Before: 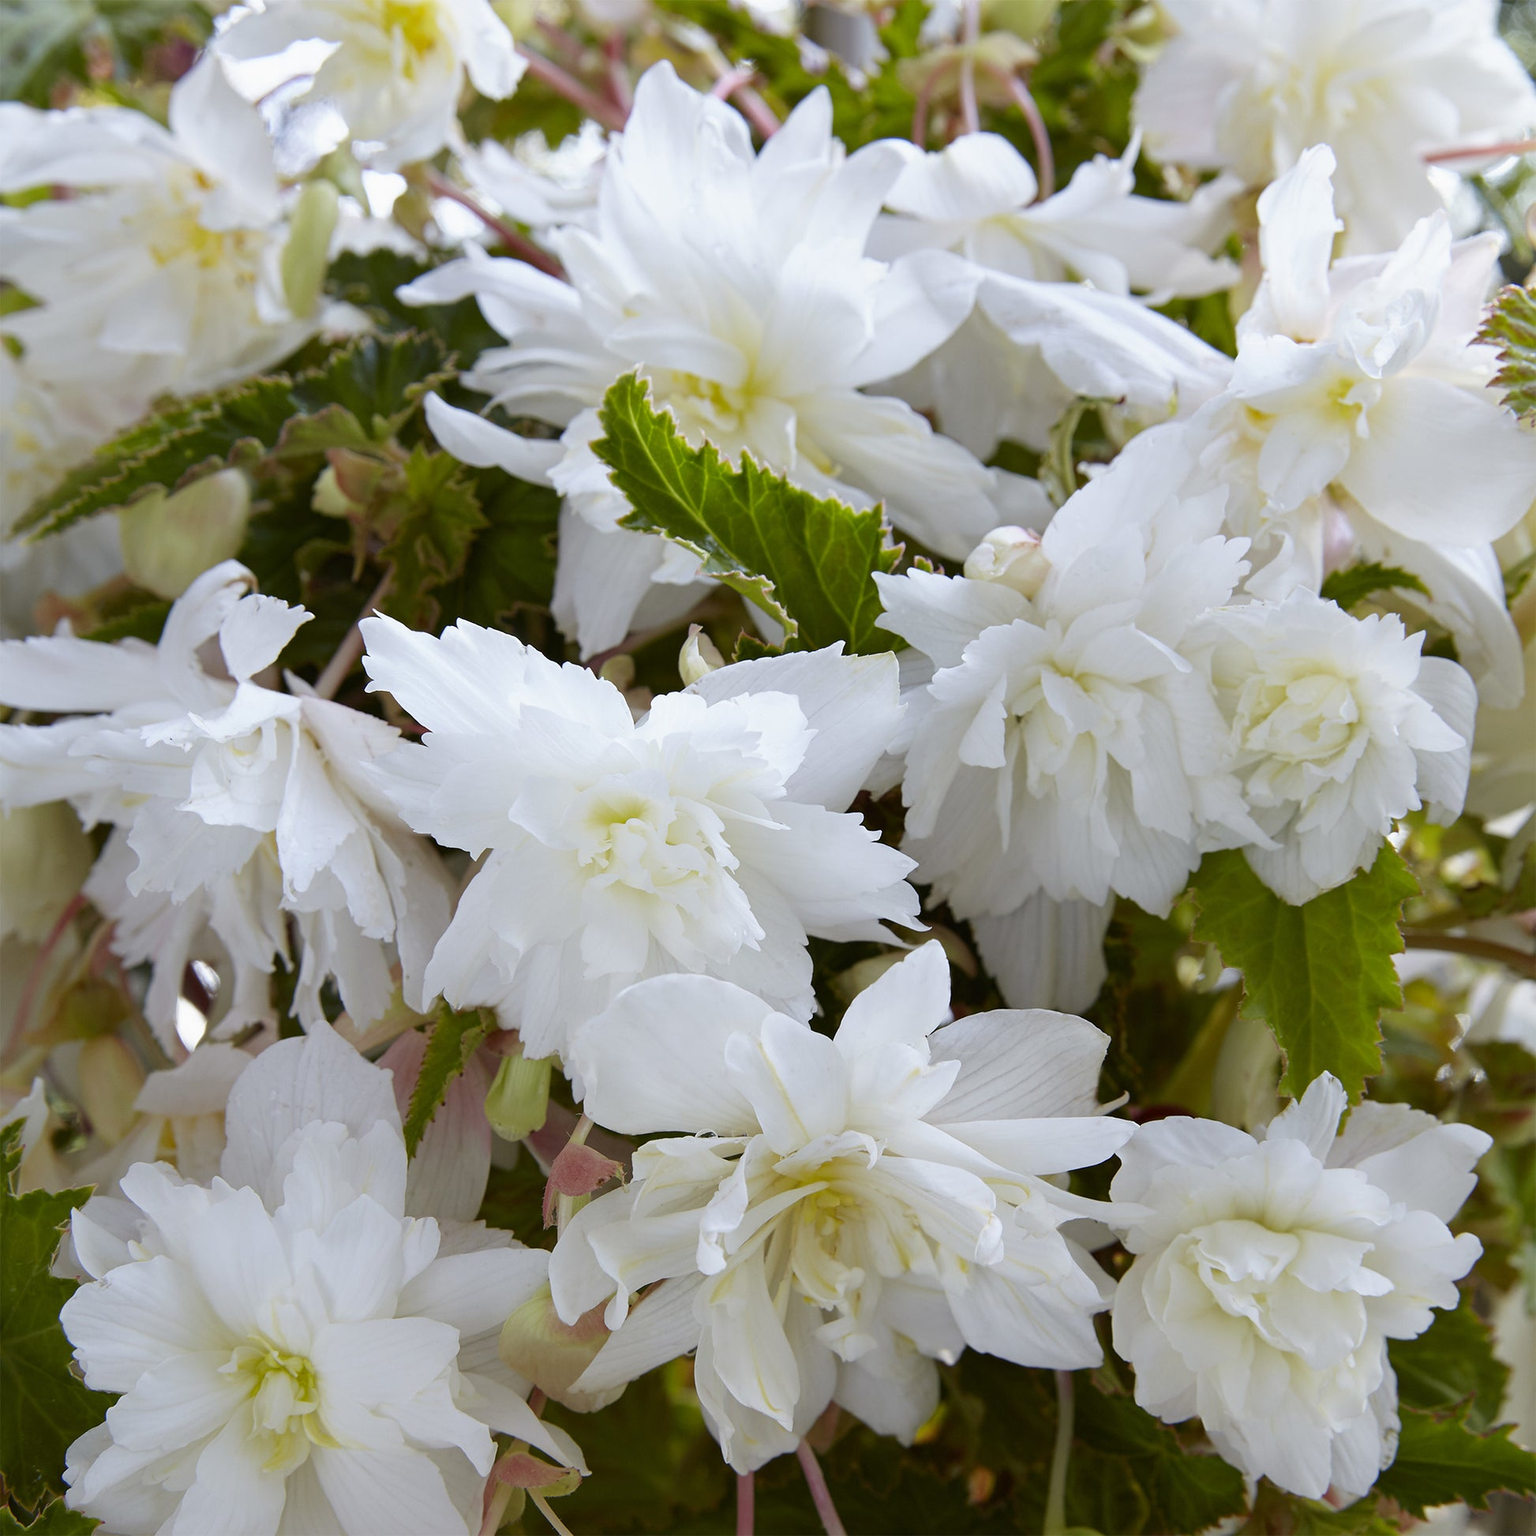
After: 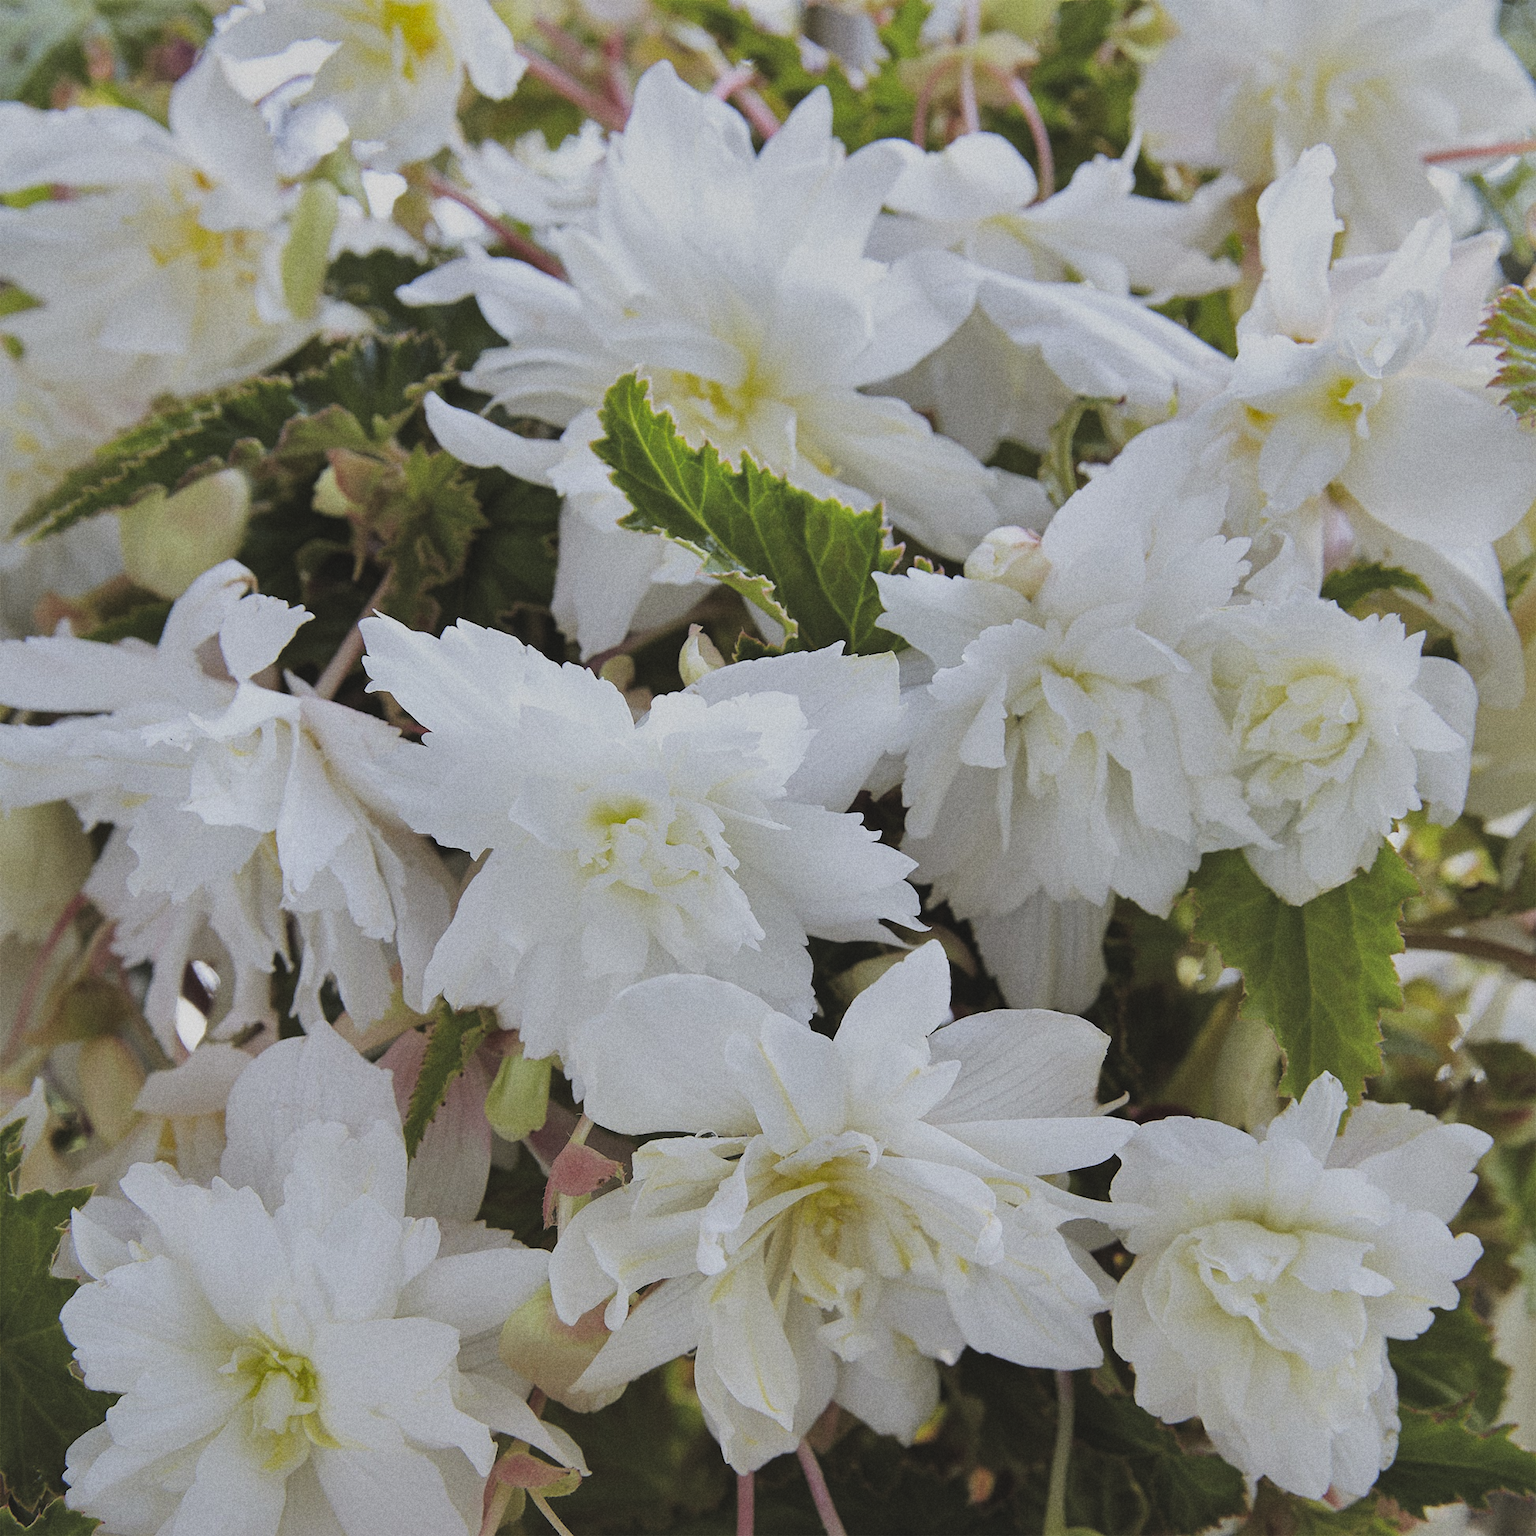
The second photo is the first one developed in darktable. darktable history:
grain: on, module defaults
exposure: black level correction -0.03, compensate highlight preservation false
shadows and highlights: shadows 40, highlights -60
filmic rgb: black relative exposure -5 EV, hardness 2.88, contrast 1.3
